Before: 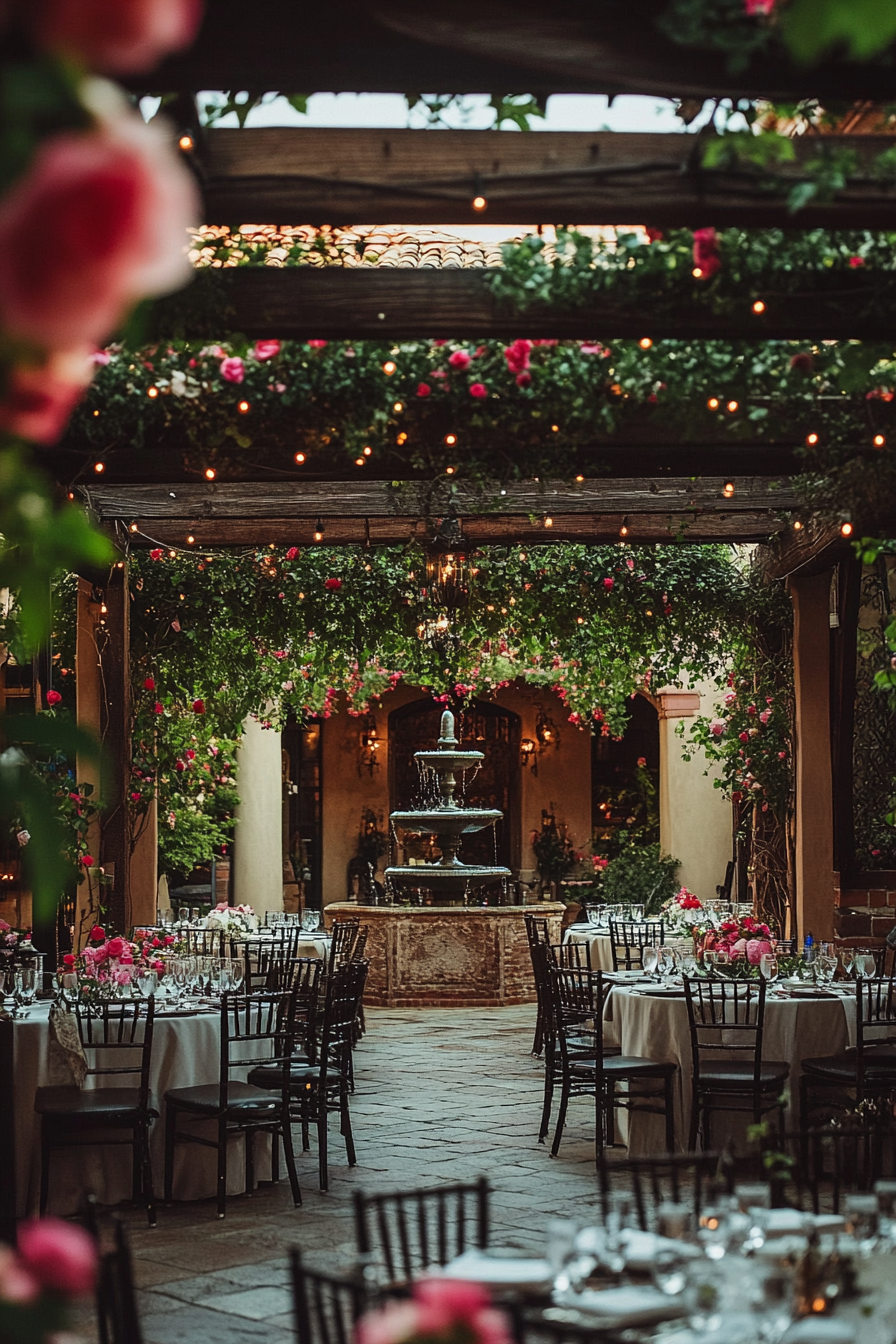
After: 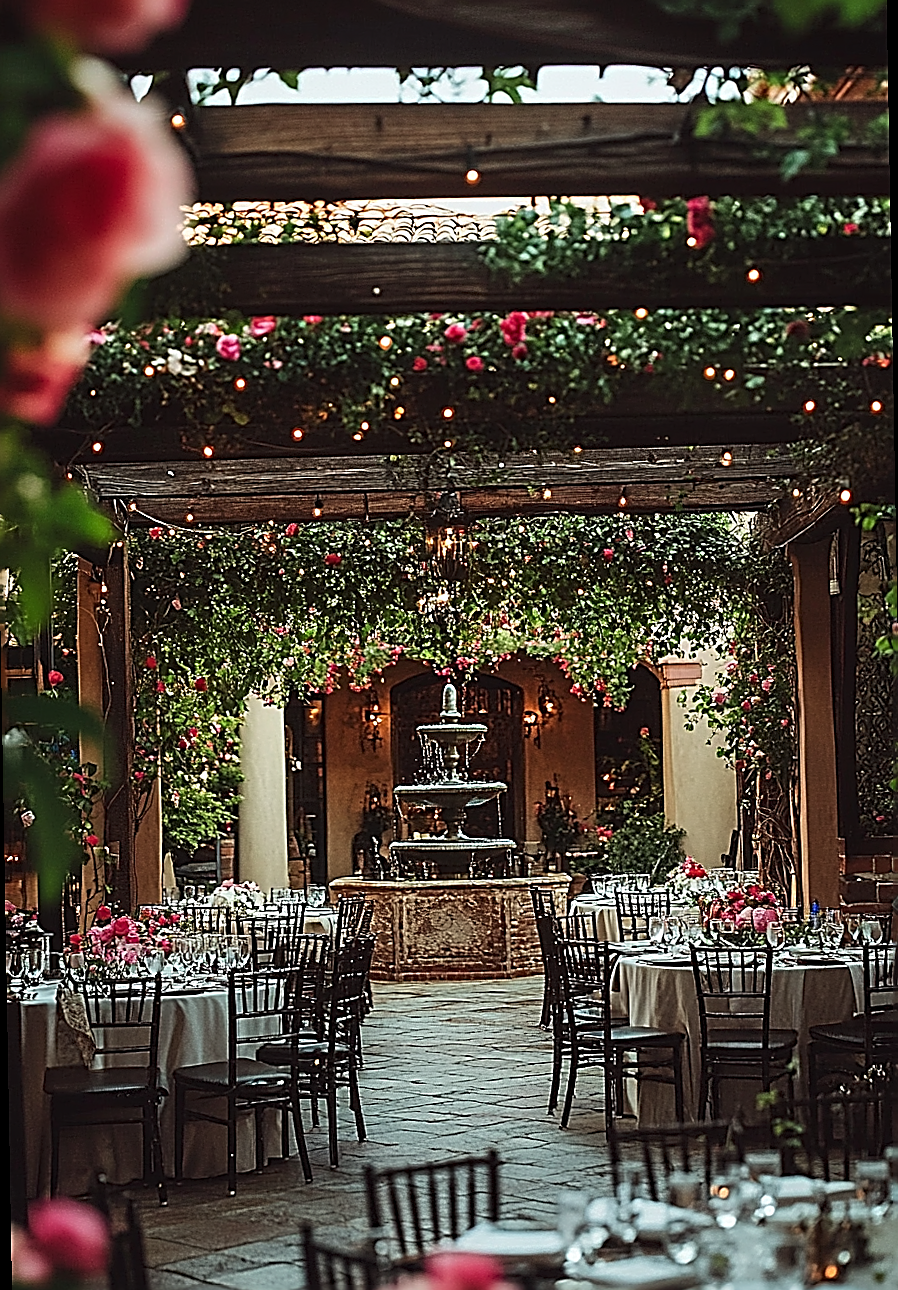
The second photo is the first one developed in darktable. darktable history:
rotate and perspective: rotation -1°, crop left 0.011, crop right 0.989, crop top 0.025, crop bottom 0.975
sharpen: amount 1.861
exposure: exposure 0.127 EV, compensate highlight preservation false
